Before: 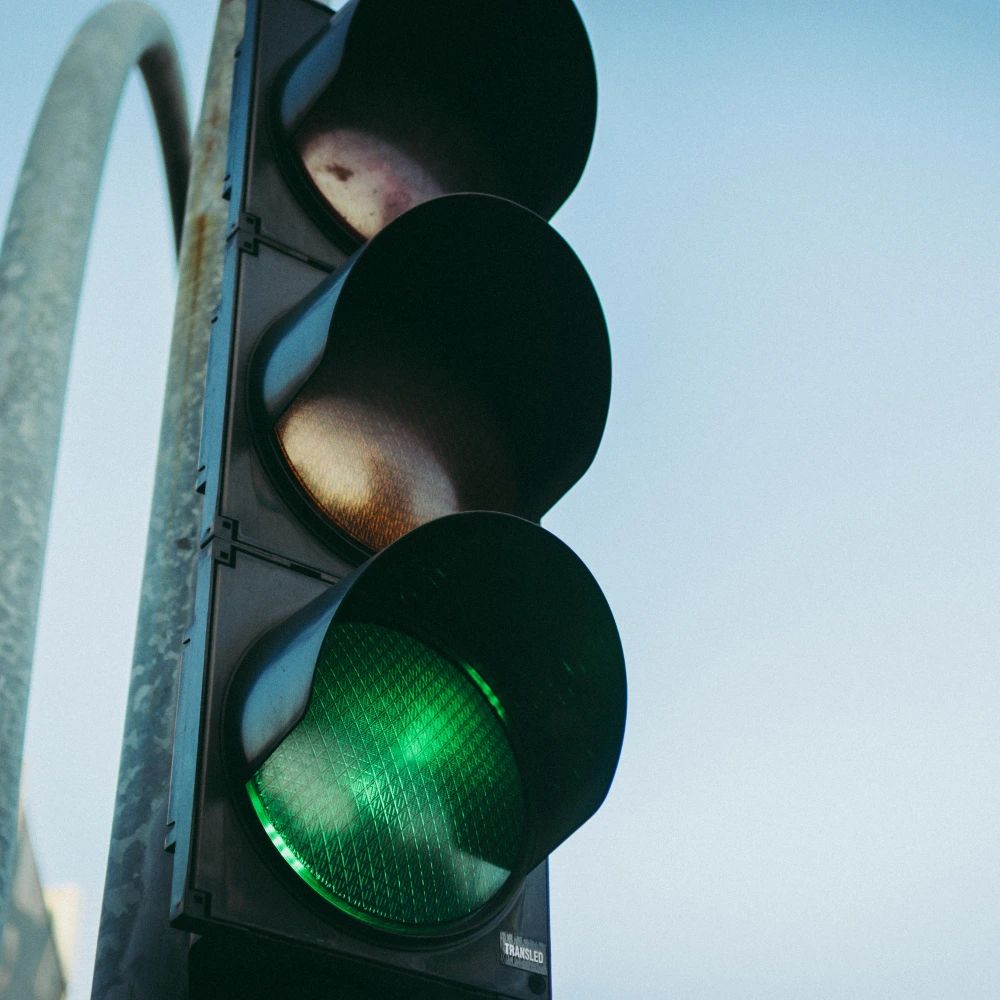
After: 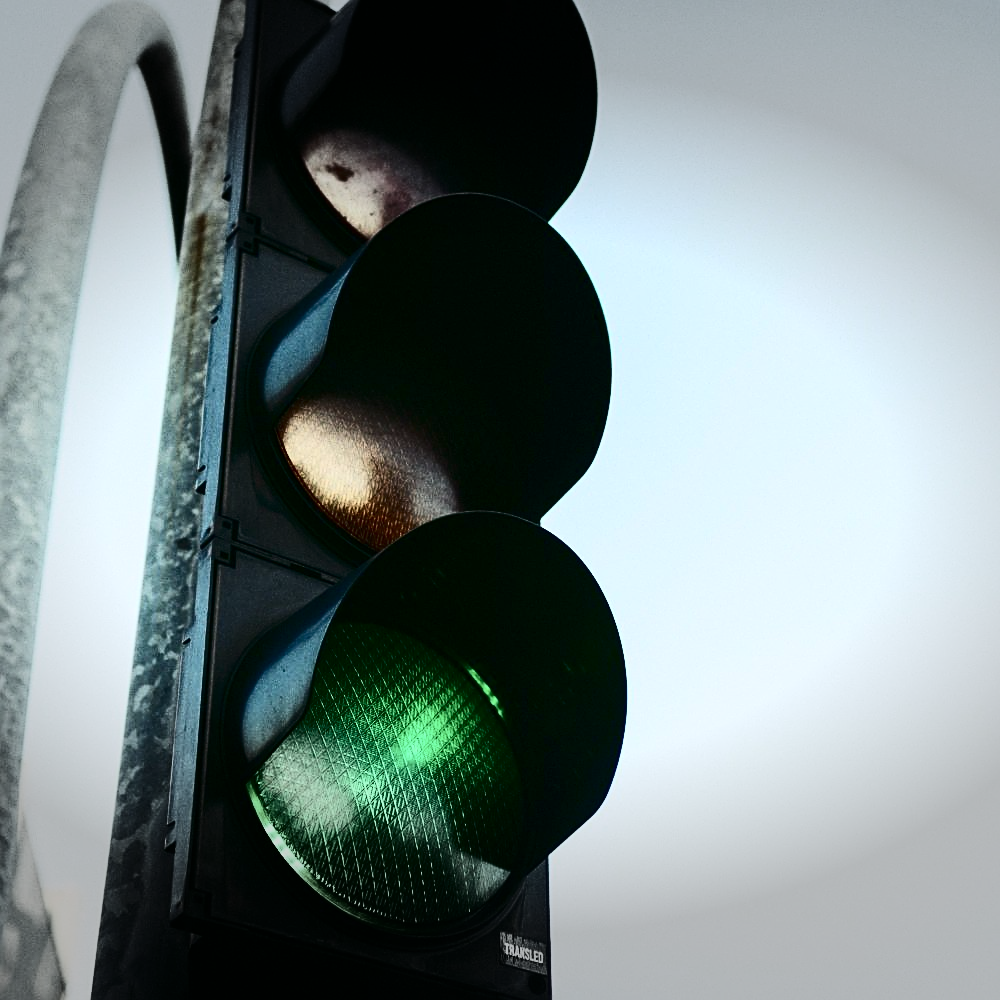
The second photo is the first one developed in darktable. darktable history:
sharpen: on, module defaults
contrast brightness saturation: contrast 0.5, saturation -0.1
vignetting: fall-off start 79.43%, saturation -0.649, width/height ratio 1.327, unbound false
